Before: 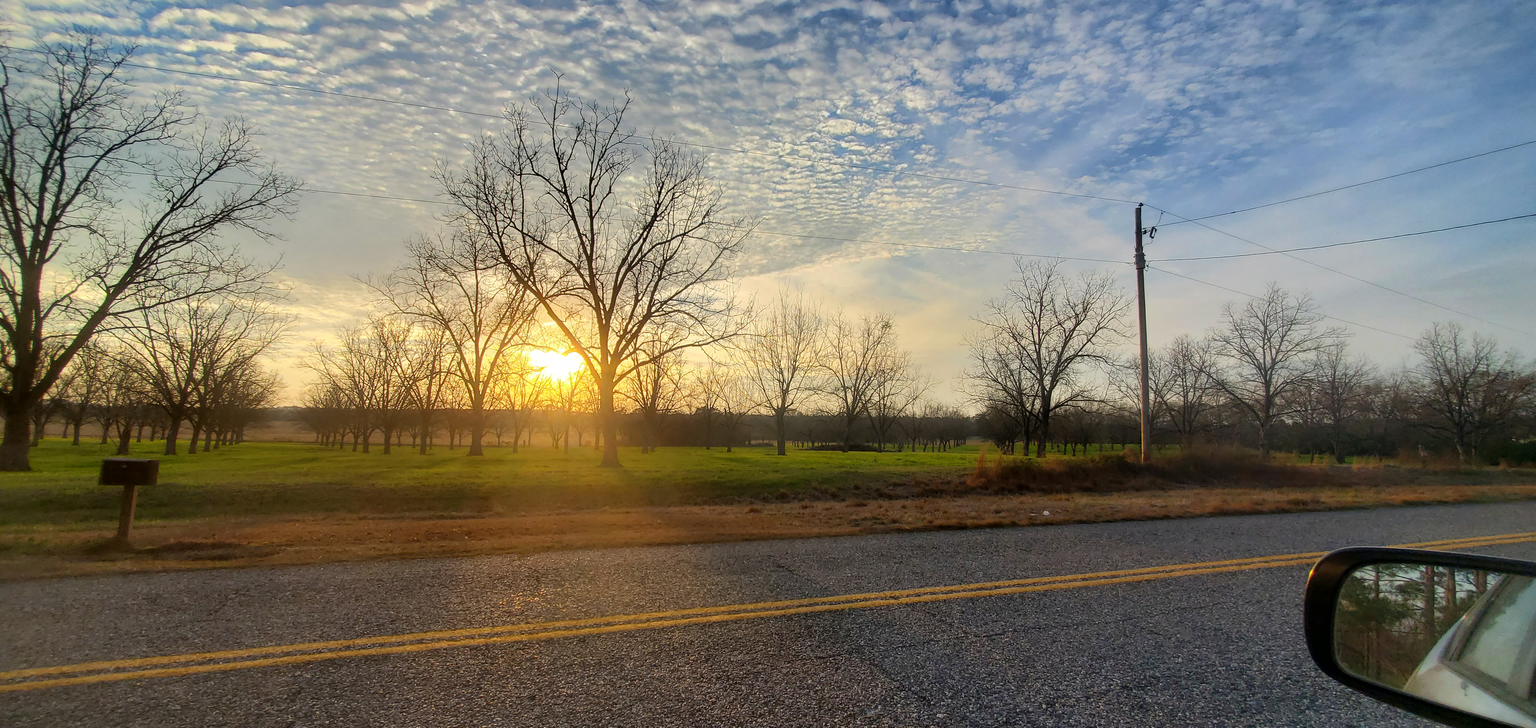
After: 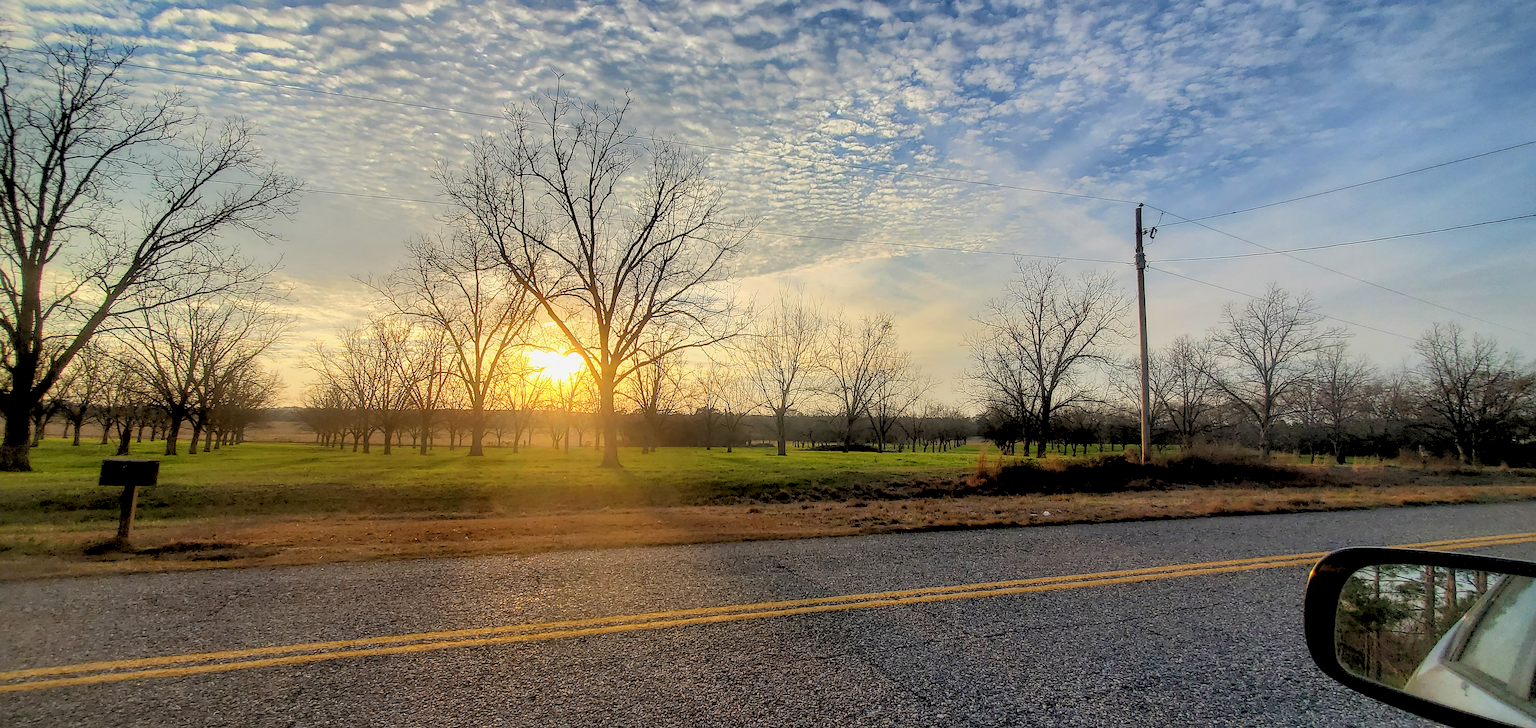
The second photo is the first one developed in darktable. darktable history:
local contrast: detail 130%
rgb levels: preserve colors sum RGB, levels [[0.038, 0.433, 0.934], [0, 0.5, 1], [0, 0.5, 1]]
sharpen: on, module defaults
